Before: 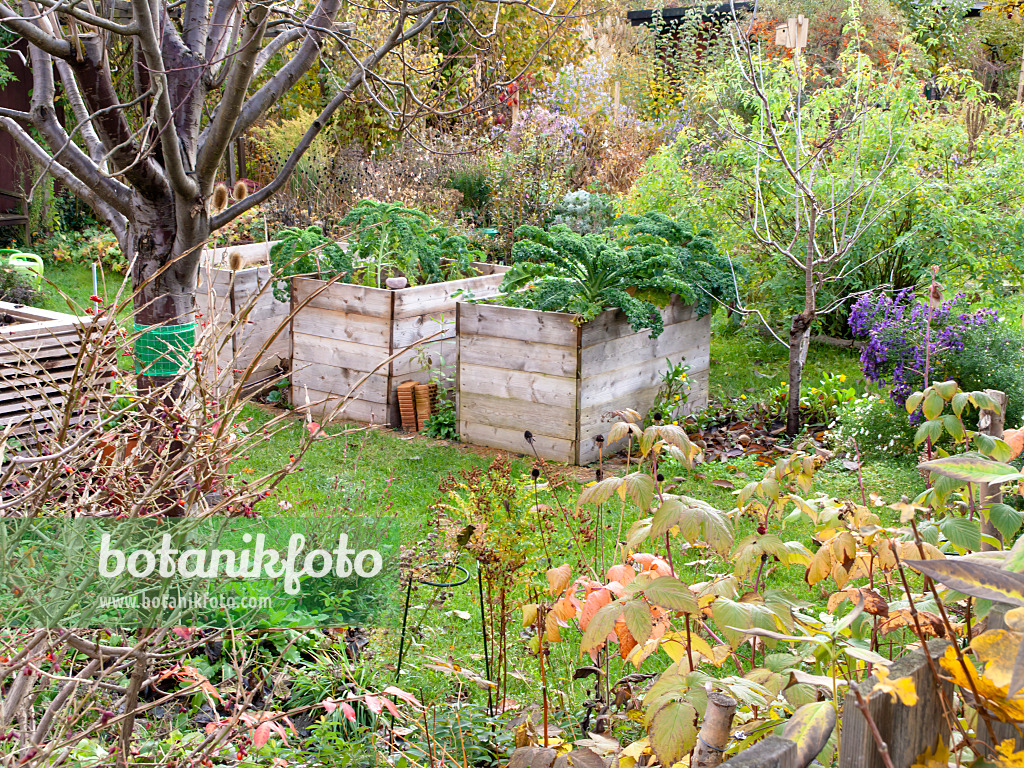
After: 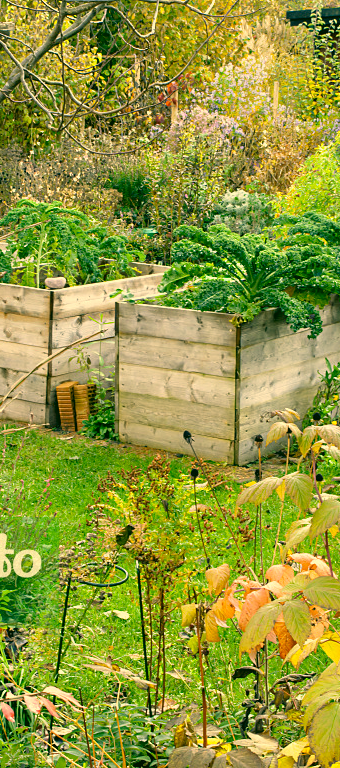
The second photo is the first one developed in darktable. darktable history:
crop: left 33.36%, right 33.36%
color correction: highlights a* 5.62, highlights b* 33.57, shadows a* -25.86, shadows b* 4.02
